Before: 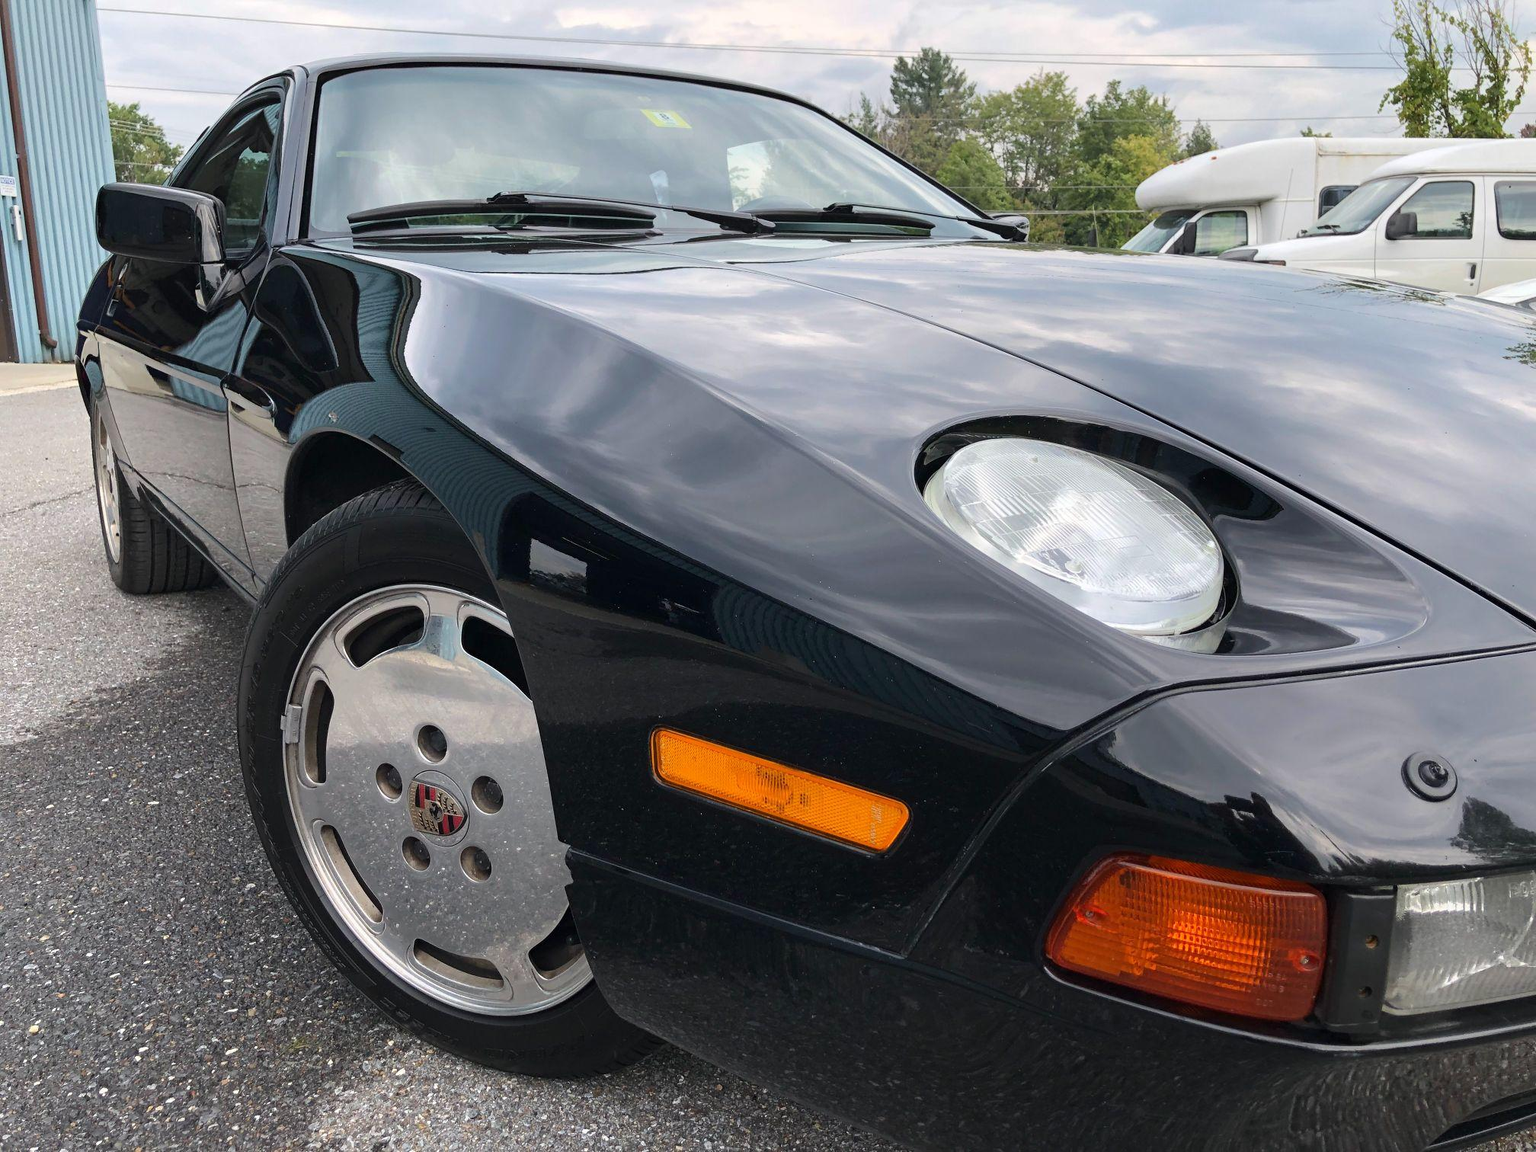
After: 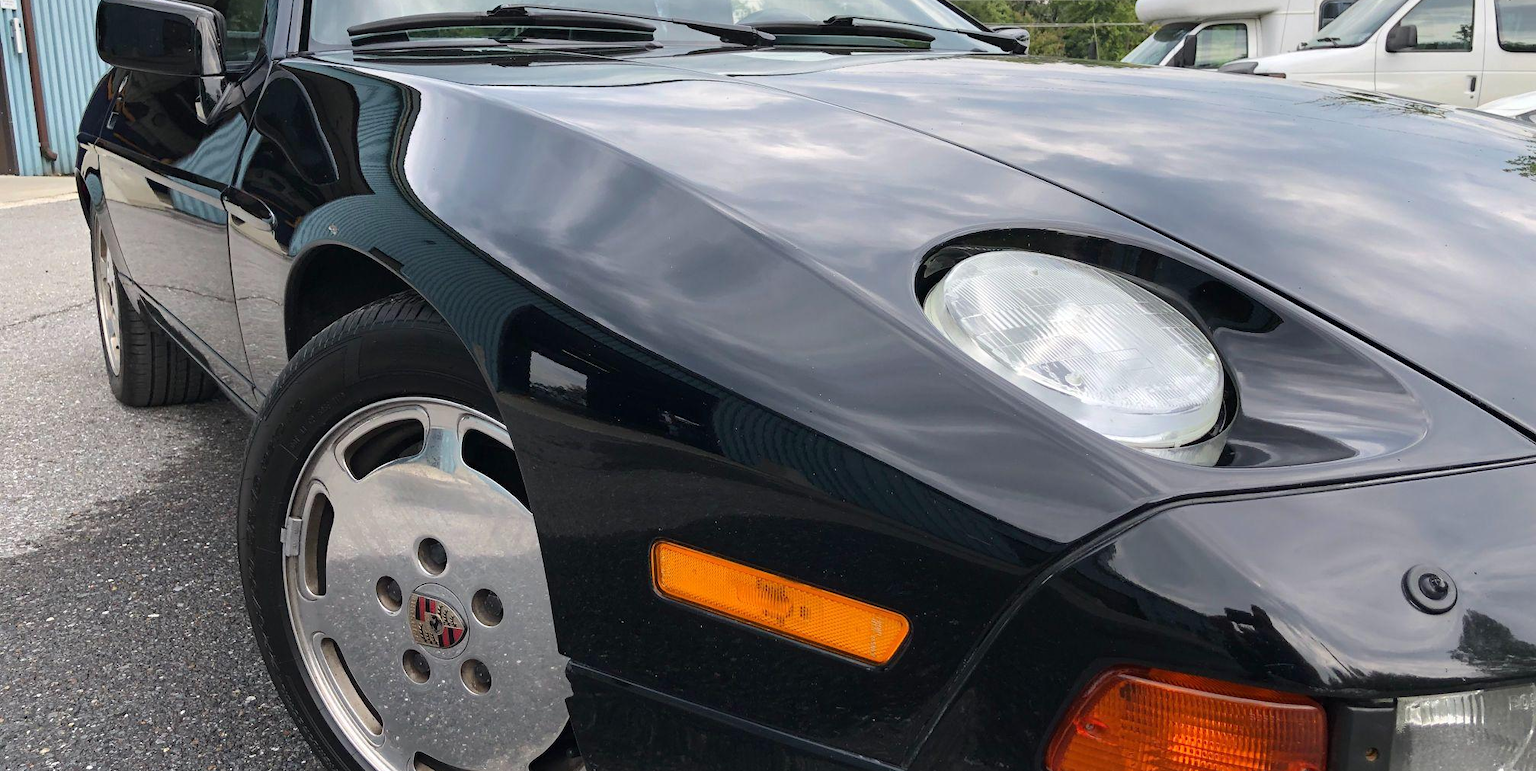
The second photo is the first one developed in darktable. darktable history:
exposure: exposure 0.023 EV, compensate highlight preservation false
crop: top 16.297%, bottom 16.744%
